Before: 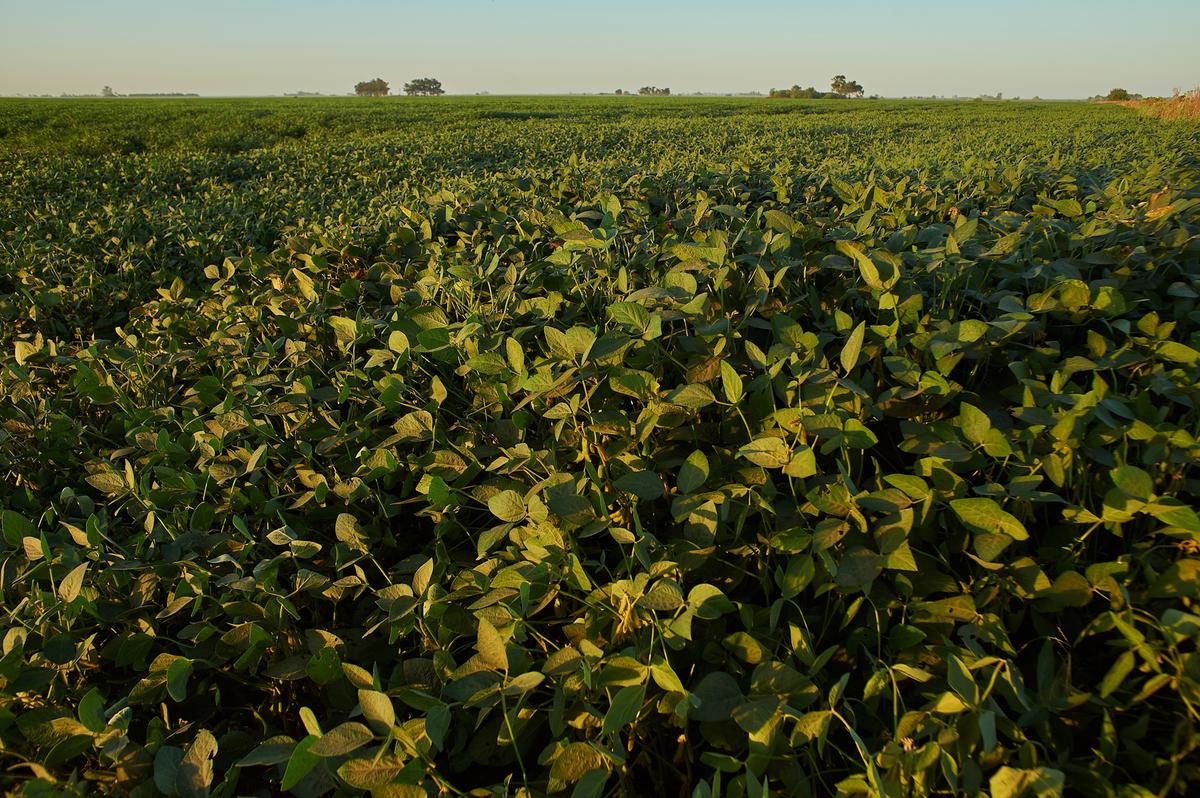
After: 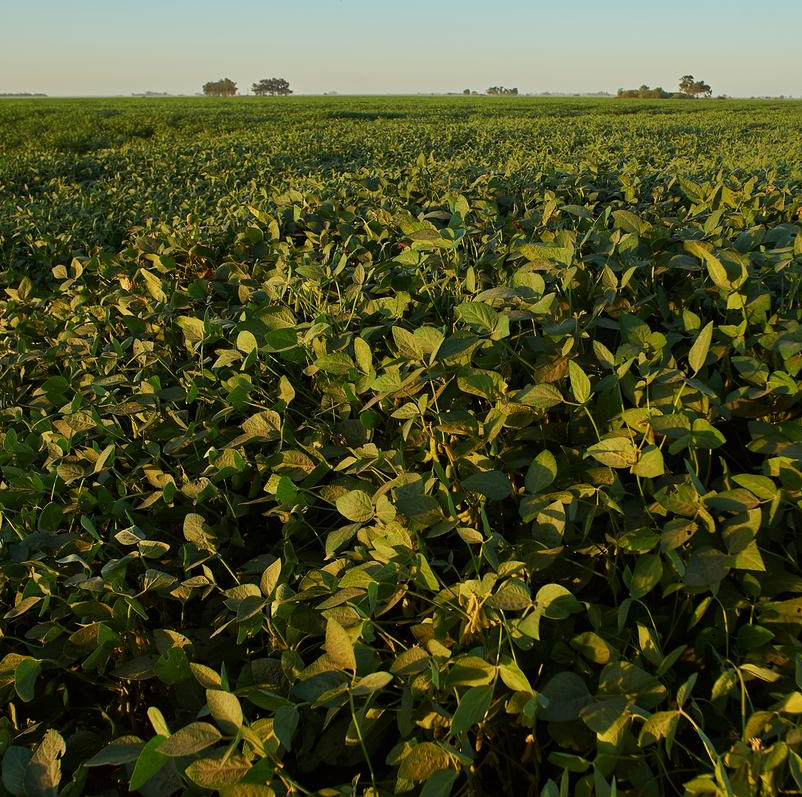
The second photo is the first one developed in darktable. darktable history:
crop and rotate: left 12.701%, right 20.431%
